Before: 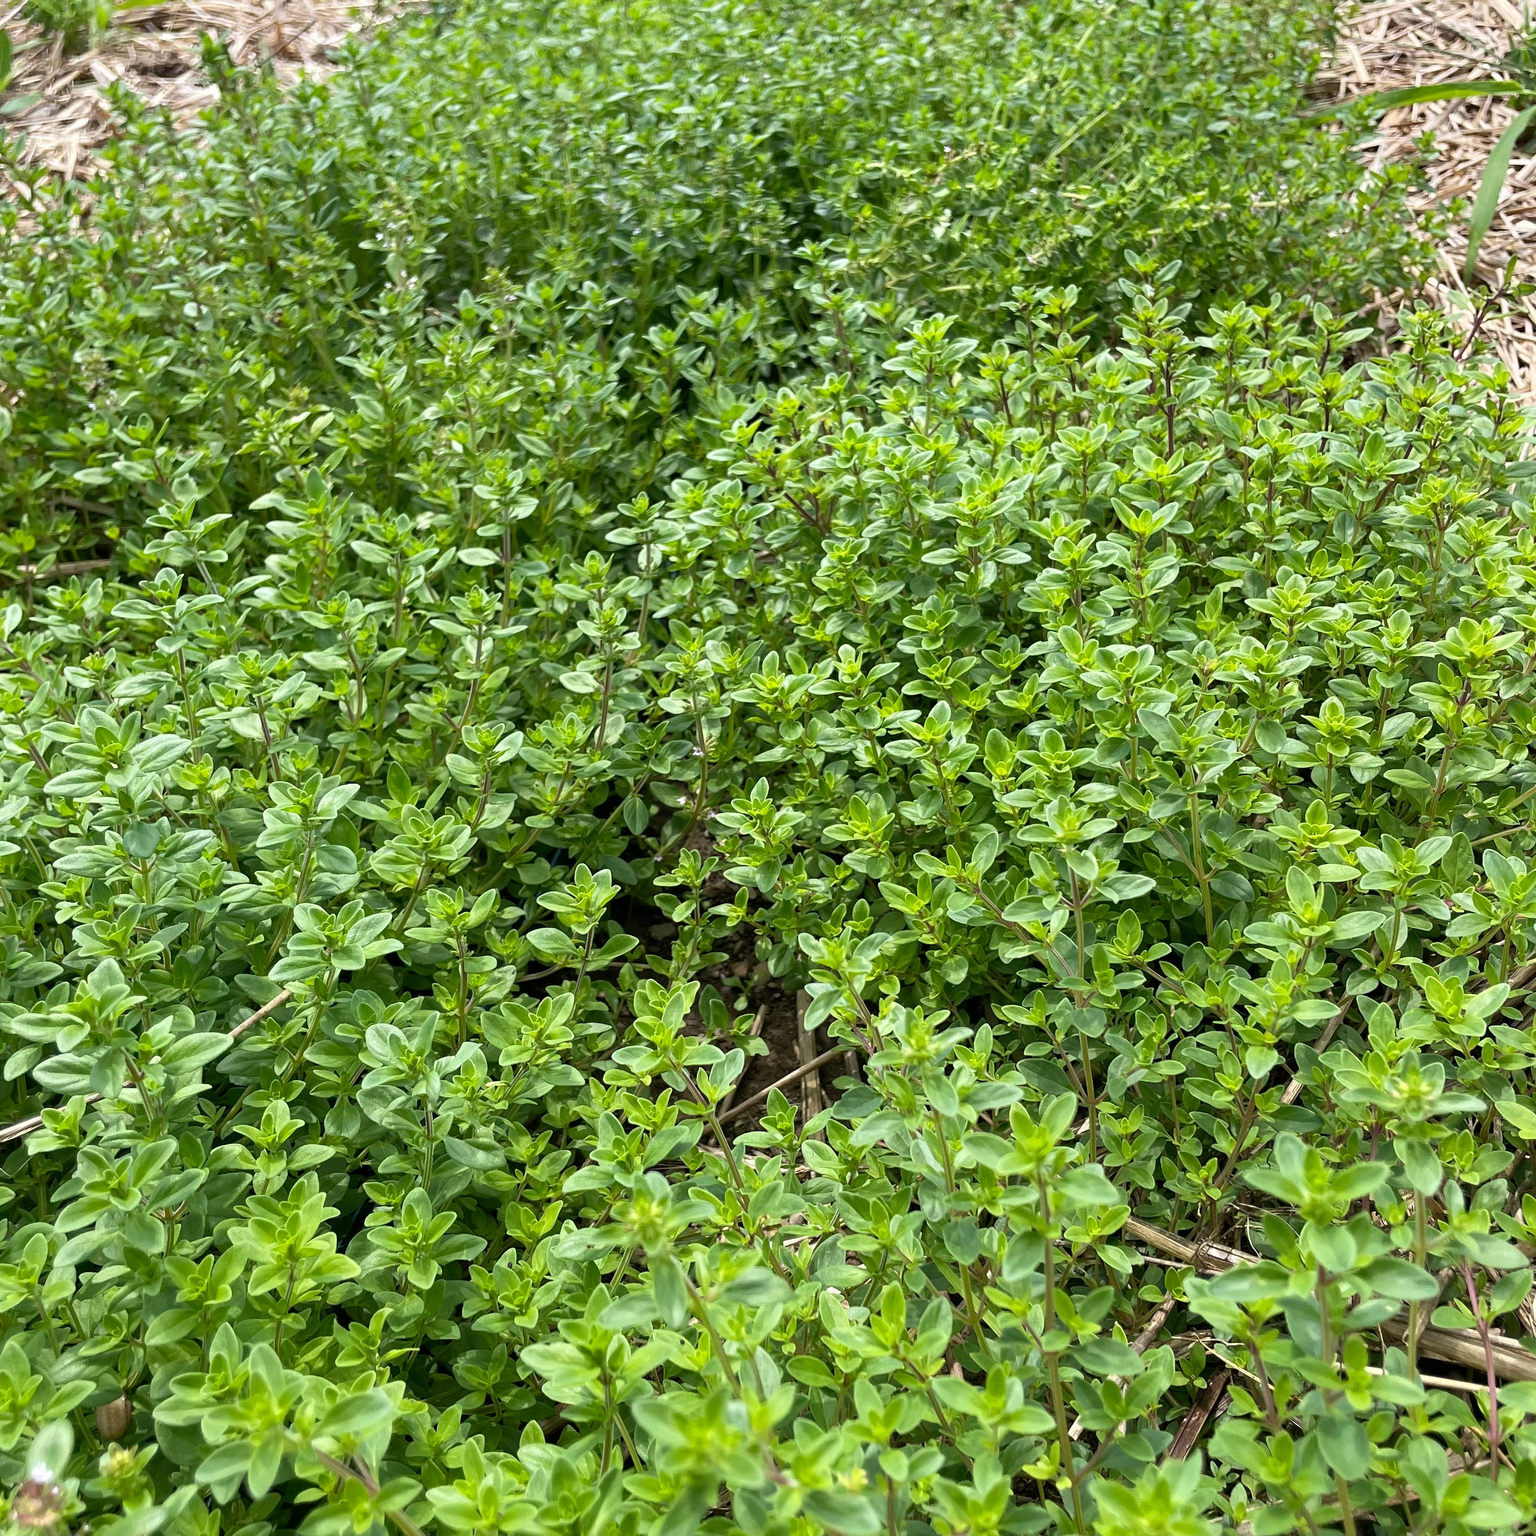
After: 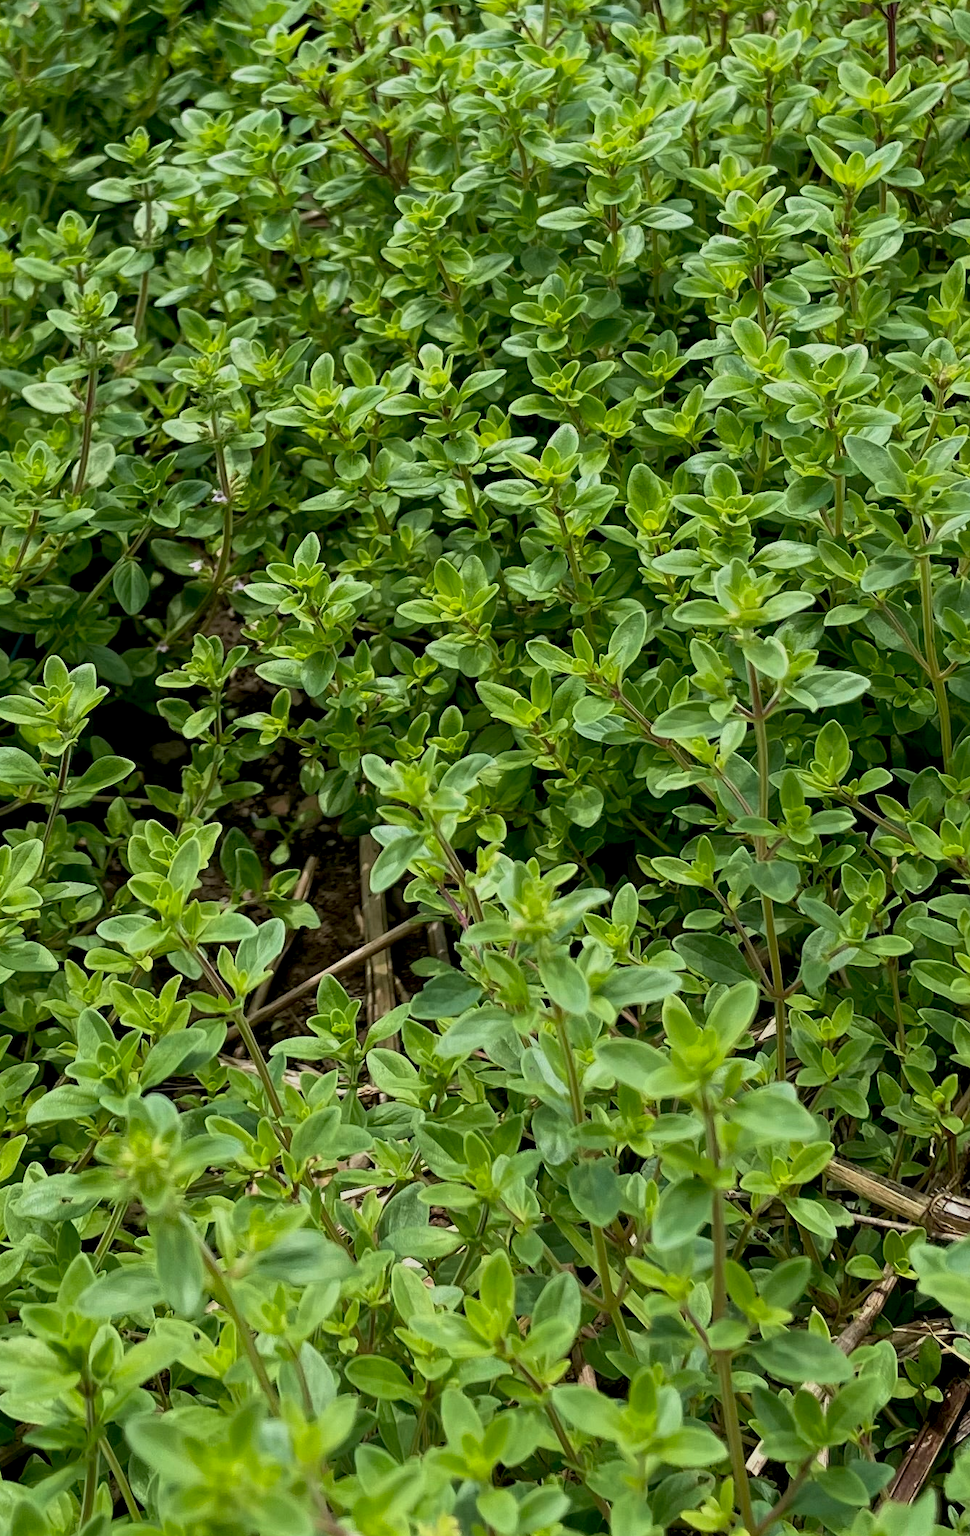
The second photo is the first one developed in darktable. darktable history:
crop: left 35.432%, top 26.233%, right 20.145%, bottom 3.432%
exposure: black level correction 0.011, exposure -0.478 EV, compensate highlight preservation false
velvia: on, module defaults
